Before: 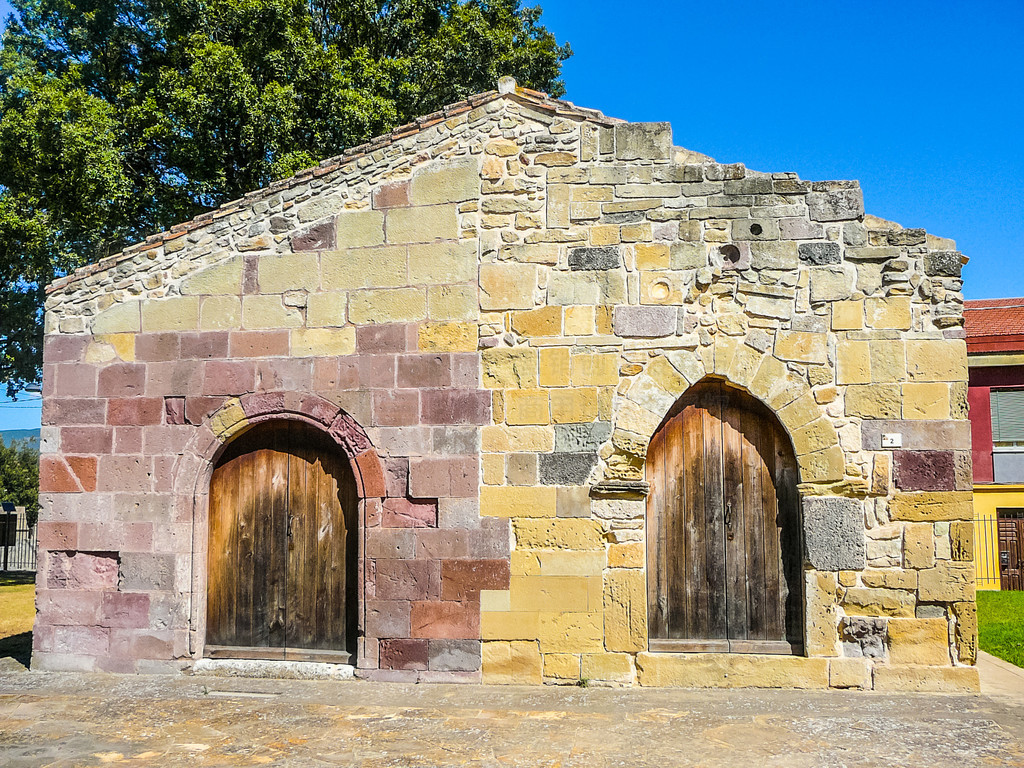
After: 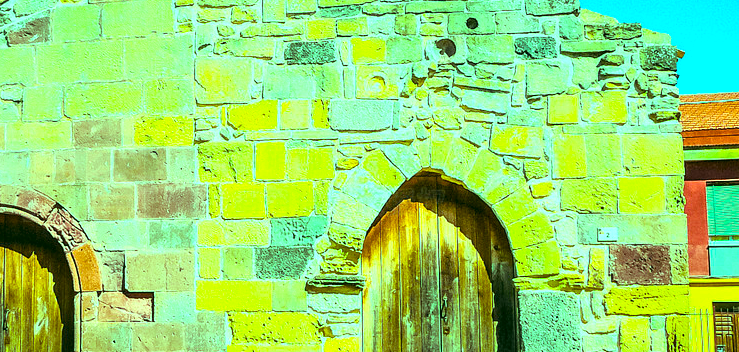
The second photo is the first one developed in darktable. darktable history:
crop and rotate: left 27.75%, top 26.872%, bottom 27.266%
color correction: highlights a* 4.85, highlights b* 24.08, shadows a* -15.64, shadows b* 3.96
color balance rgb: highlights gain › luminance 19.778%, highlights gain › chroma 13.071%, highlights gain › hue 171.8°, linear chroma grading › global chroma 14.389%, perceptual saturation grading › global saturation 19.675%, global vibrance 20%
exposure: black level correction 0, exposure 0.697 EV, compensate highlight preservation false
